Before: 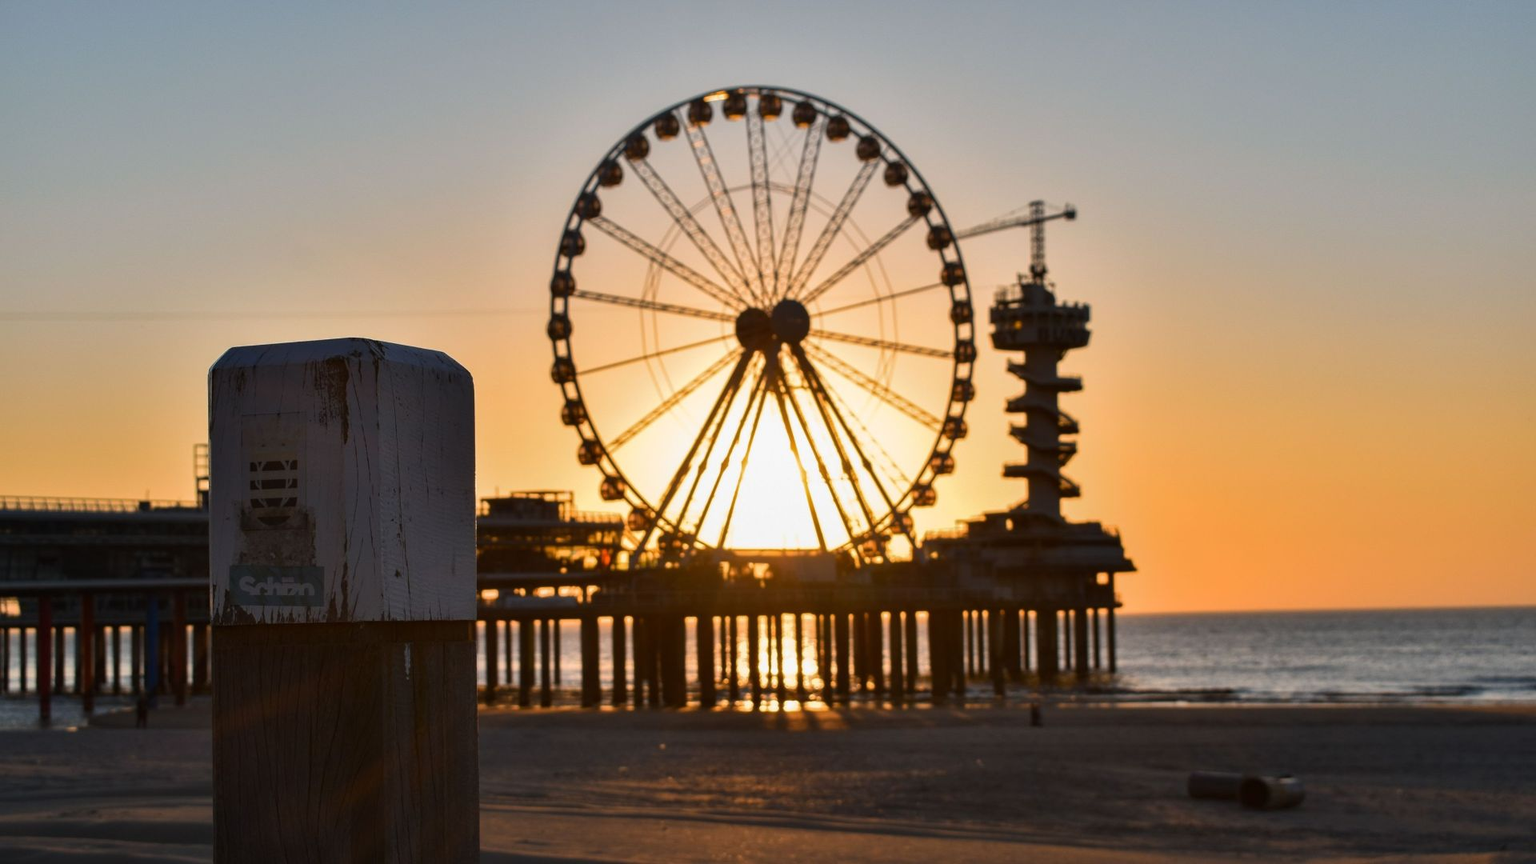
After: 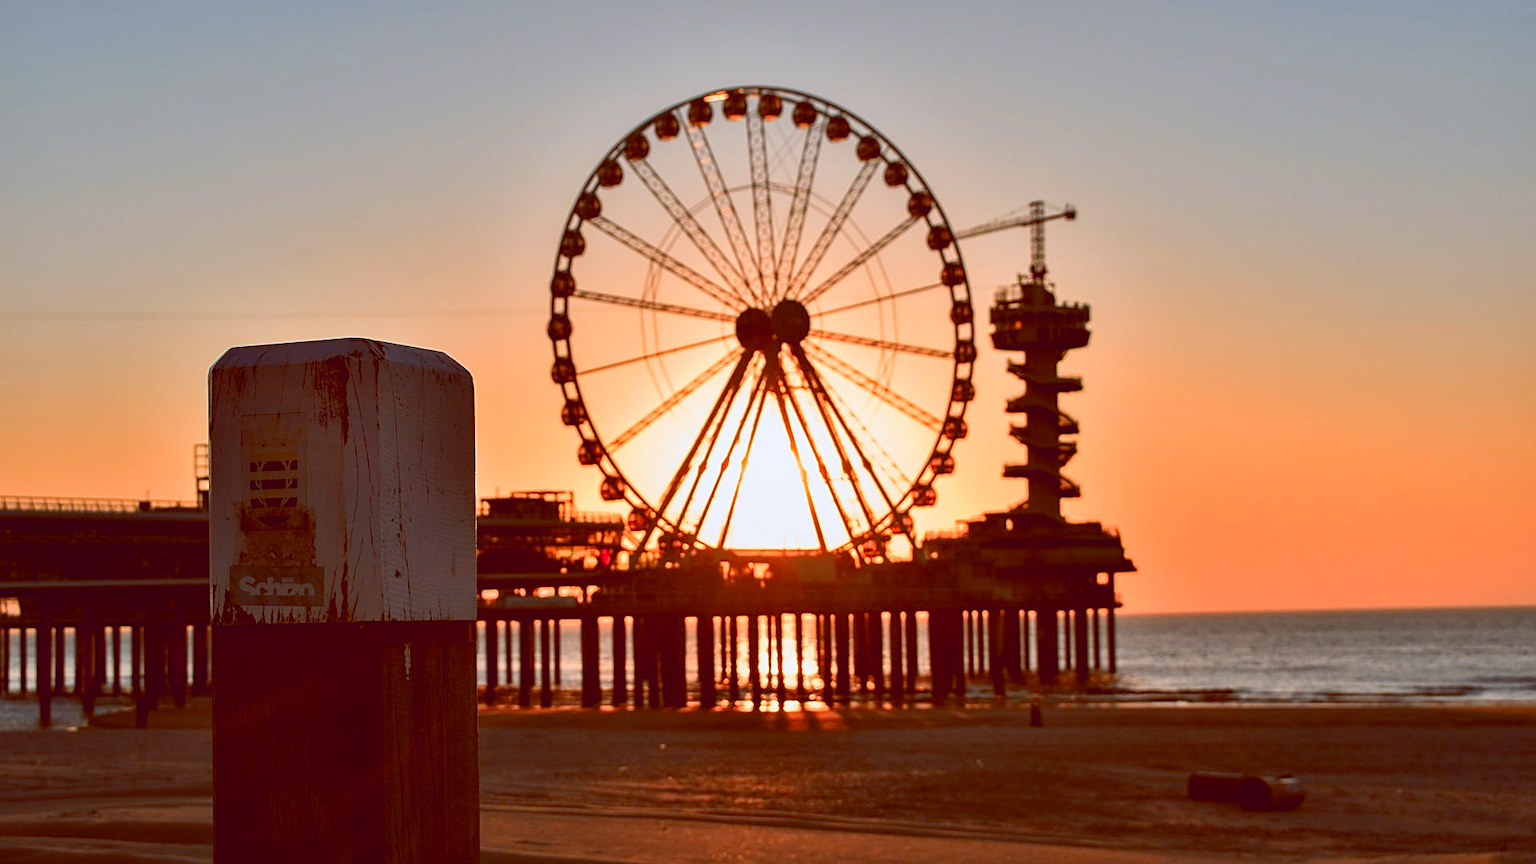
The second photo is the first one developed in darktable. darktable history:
tone equalizer: on, module defaults
color zones: curves: ch1 [(0.263, 0.53) (0.376, 0.287) (0.487, 0.512) (0.748, 0.547) (1, 0.513)]; ch2 [(0.262, 0.45) (0.751, 0.477)], mix 31.98%
color balance: lift [1, 1.011, 0.999, 0.989], gamma [1.109, 1.045, 1.039, 0.955], gain [0.917, 0.936, 0.952, 1.064], contrast 2.32%, contrast fulcrum 19%, output saturation 101%
sharpen: on, module defaults
